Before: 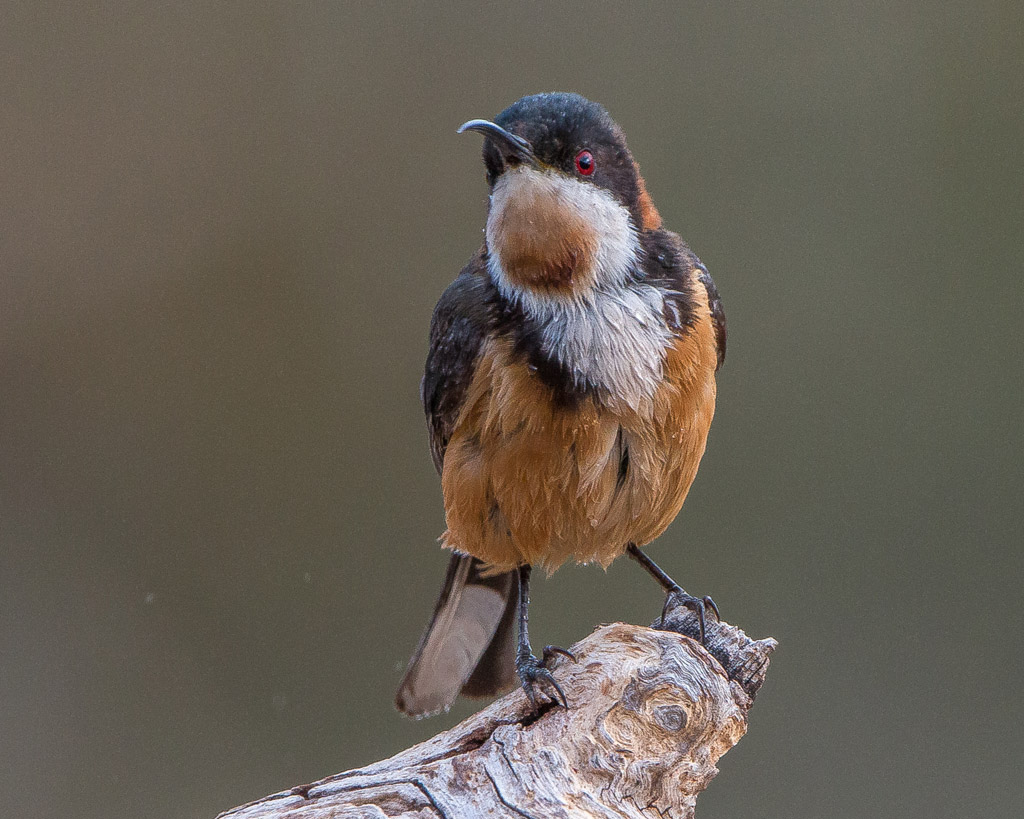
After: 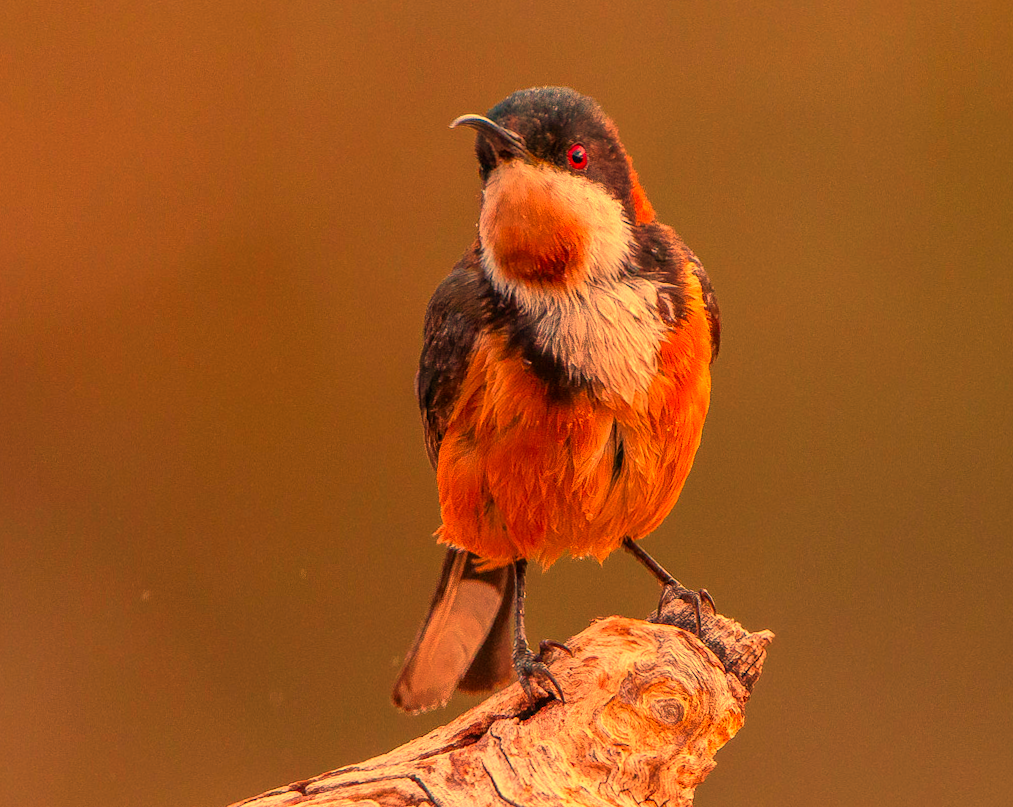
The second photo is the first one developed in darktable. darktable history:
contrast brightness saturation: saturation 0.5
white balance: red 1.467, blue 0.684
rotate and perspective: rotation -0.45°, automatic cropping original format, crop left 0.008, crop right 0.992, crop top 0.012, crop bottom 0.988
